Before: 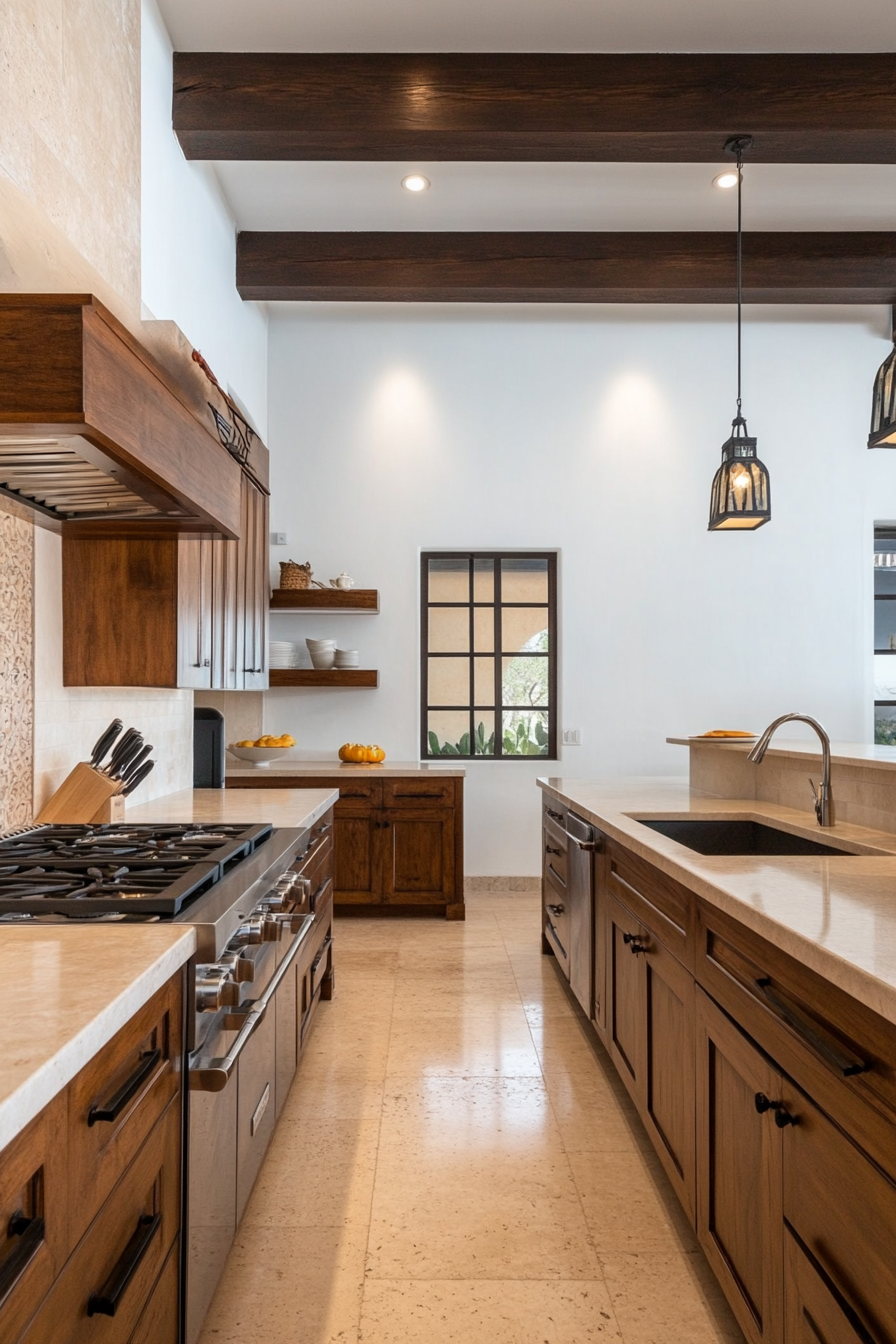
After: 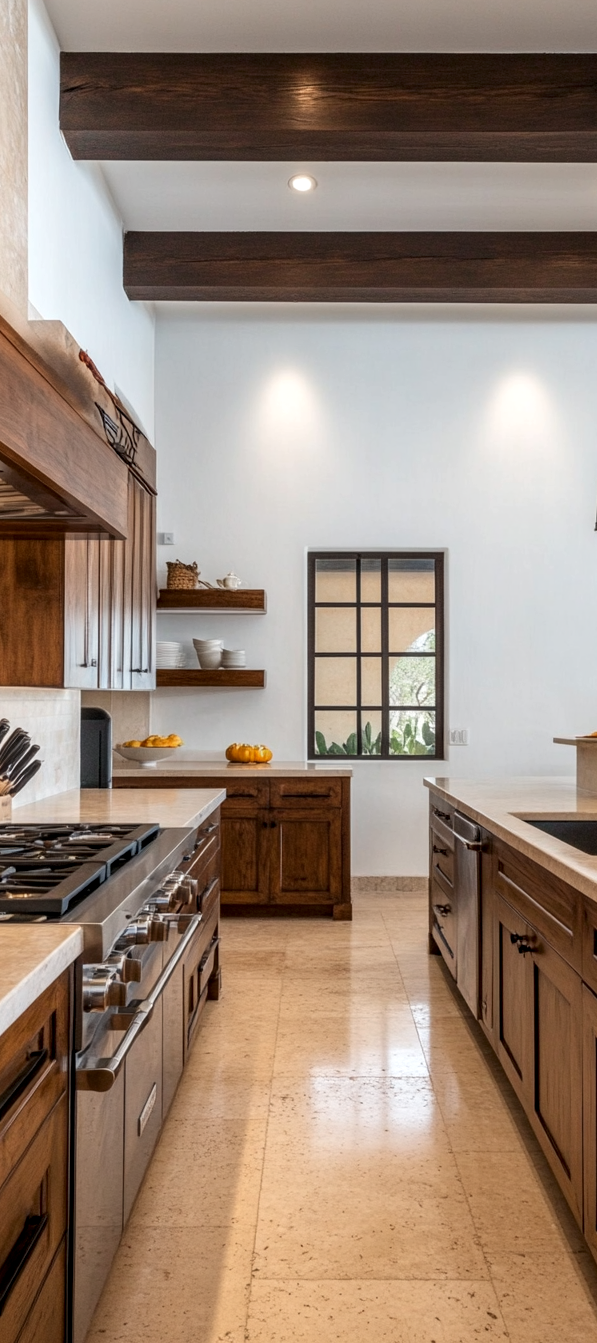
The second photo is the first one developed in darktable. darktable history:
local contrast: detail 130%
crop and rotate: left 12.648%, right 20.685%
white balance: emerald 1
